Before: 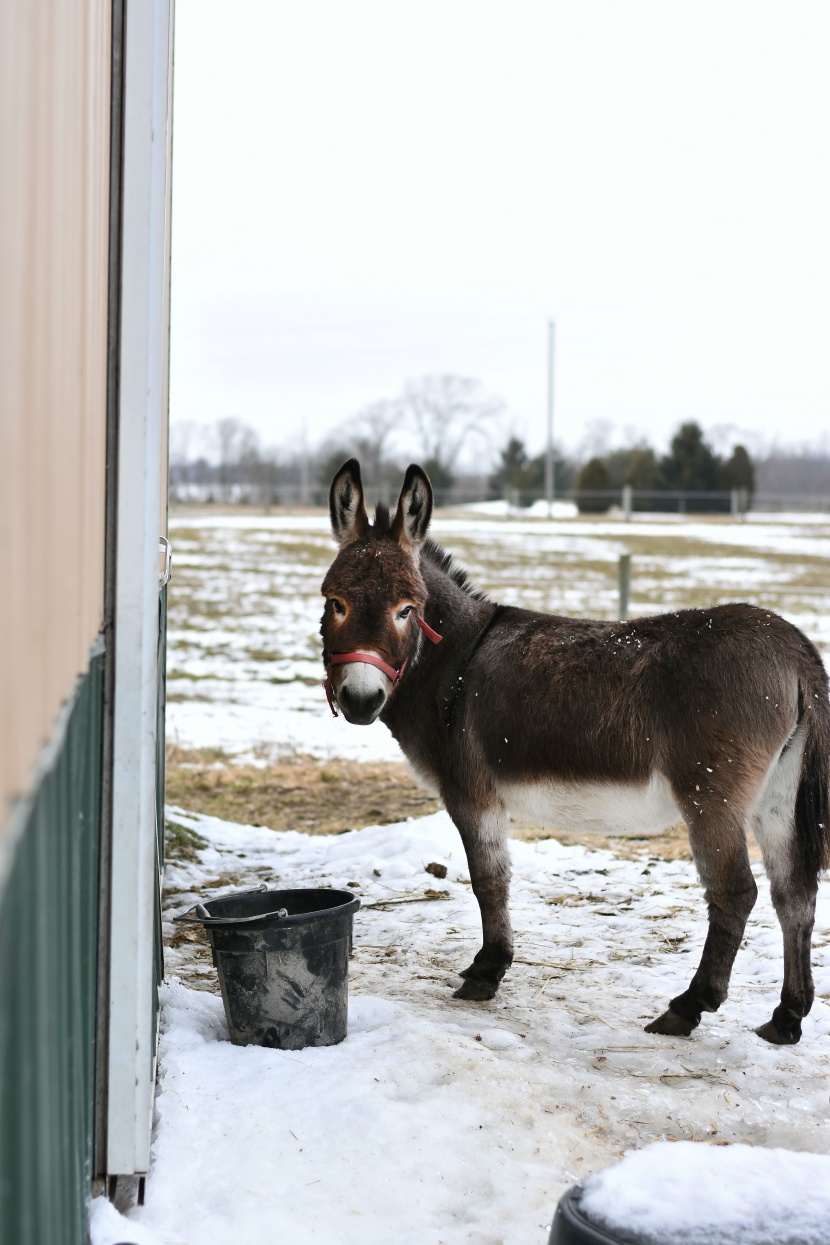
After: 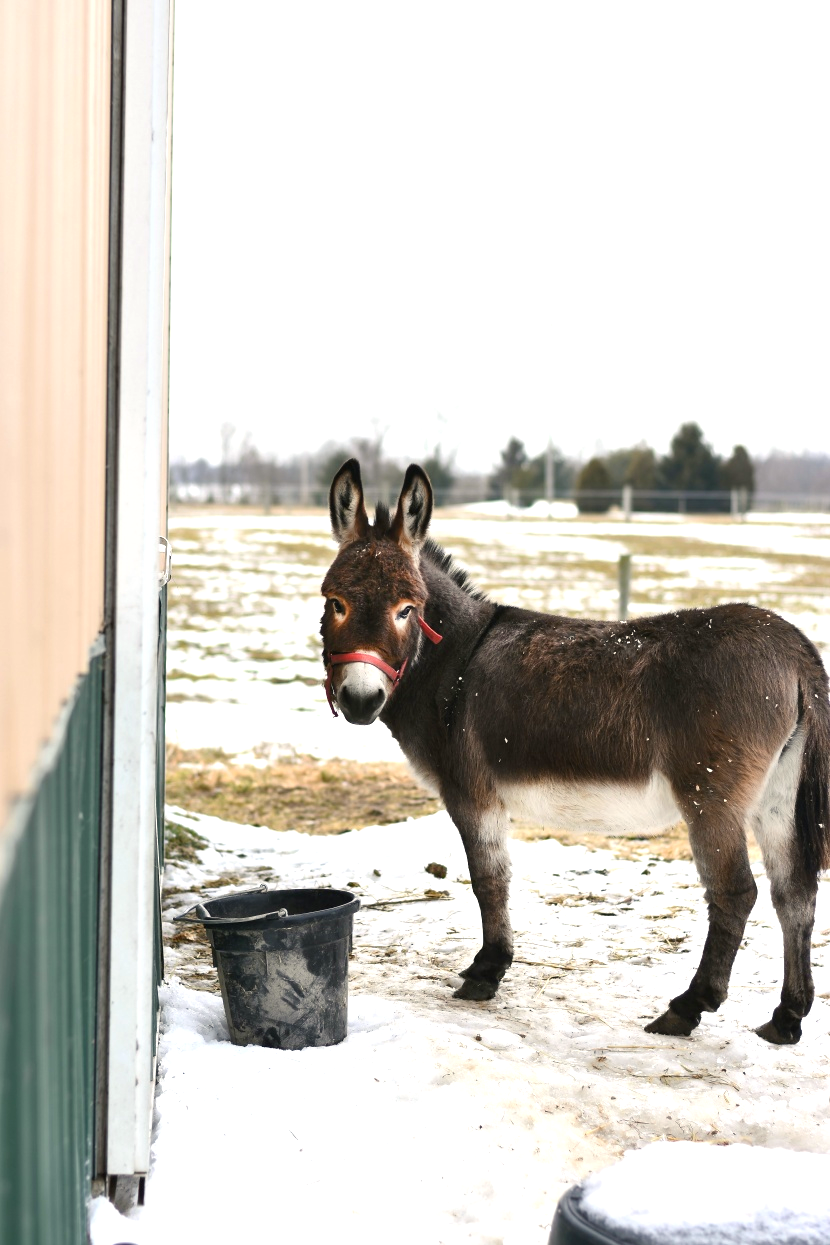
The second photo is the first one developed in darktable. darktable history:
exposure: exposure 0.602 EV, compensate exposure bias true, compensate highlight preservation false
color balance rgb: highlights gain › chroma 2.265%, highlights gain › hue 74.37°, linear chroma grading › global chroma 8.549%, perceptual saturation grading › global saturation 1.636%, perceptual saturation grading › highlights -1.945%, perceptual saturation grading › mid-tones 4.004%, perceptual saturation grading › shadows 8.99%
